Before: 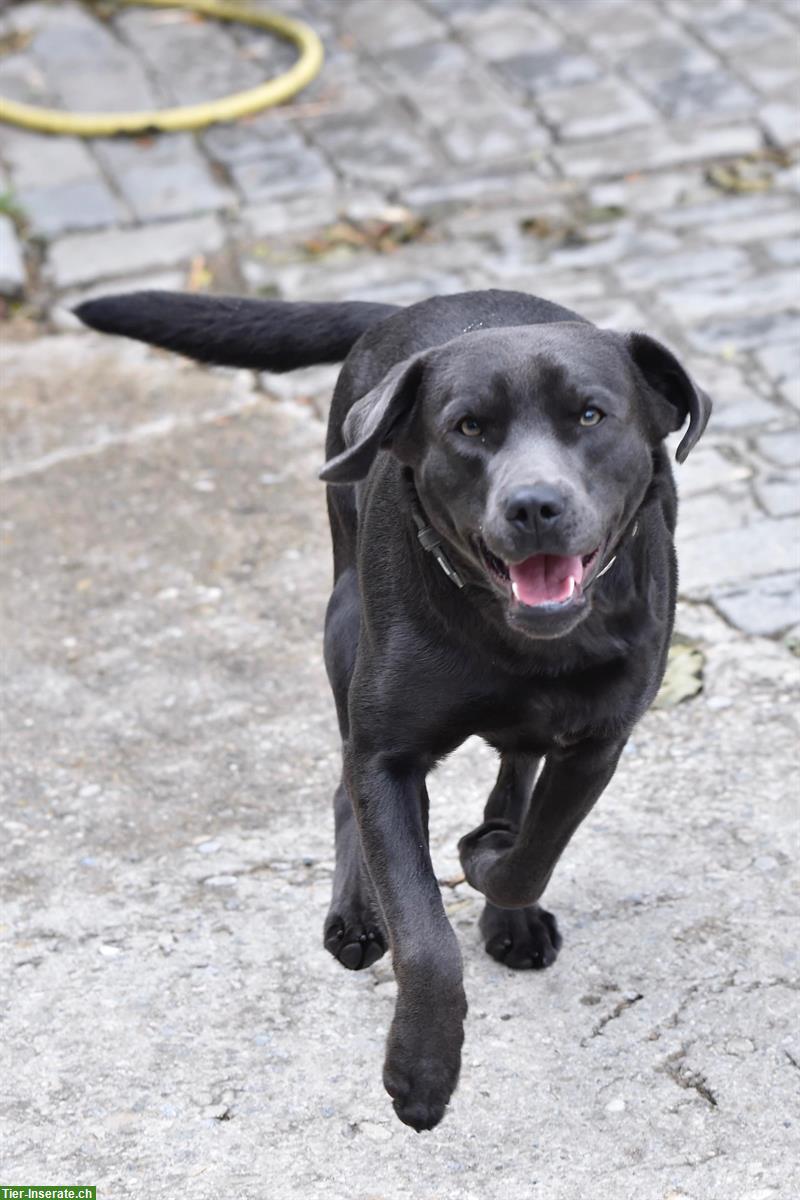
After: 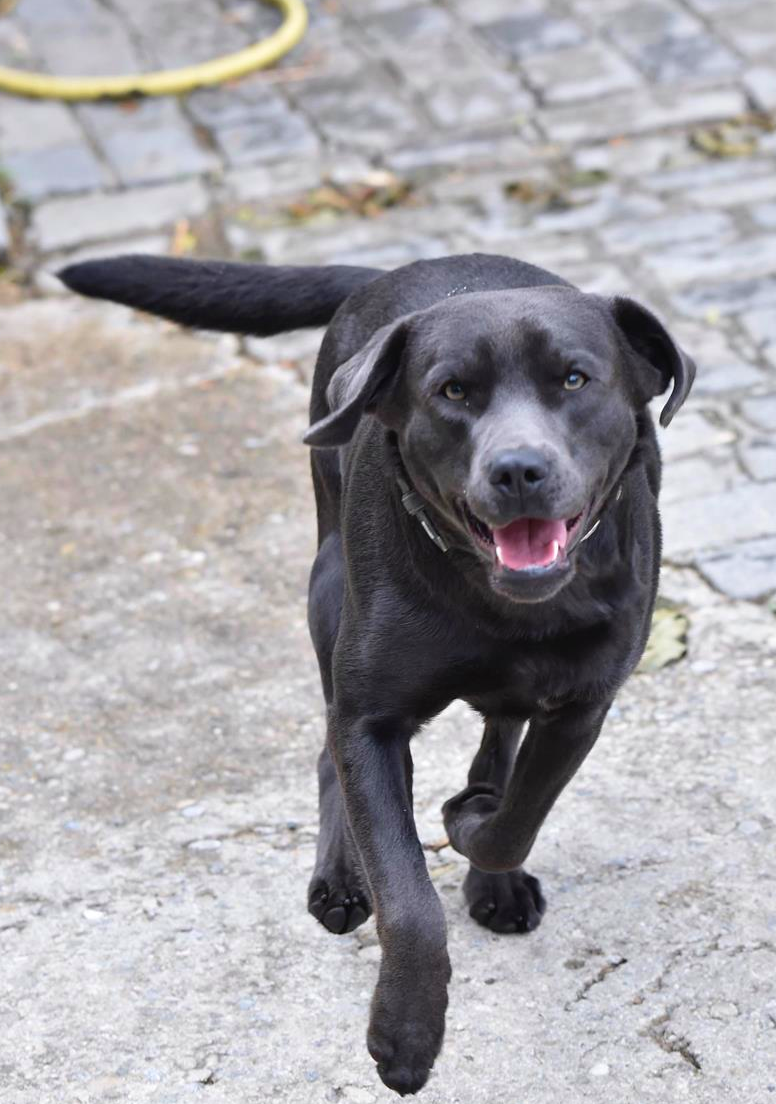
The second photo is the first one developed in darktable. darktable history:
crop: left 2.036%, top 3.001%, right 0.867%, bottom 4.935%
velvia: on, module defaults
